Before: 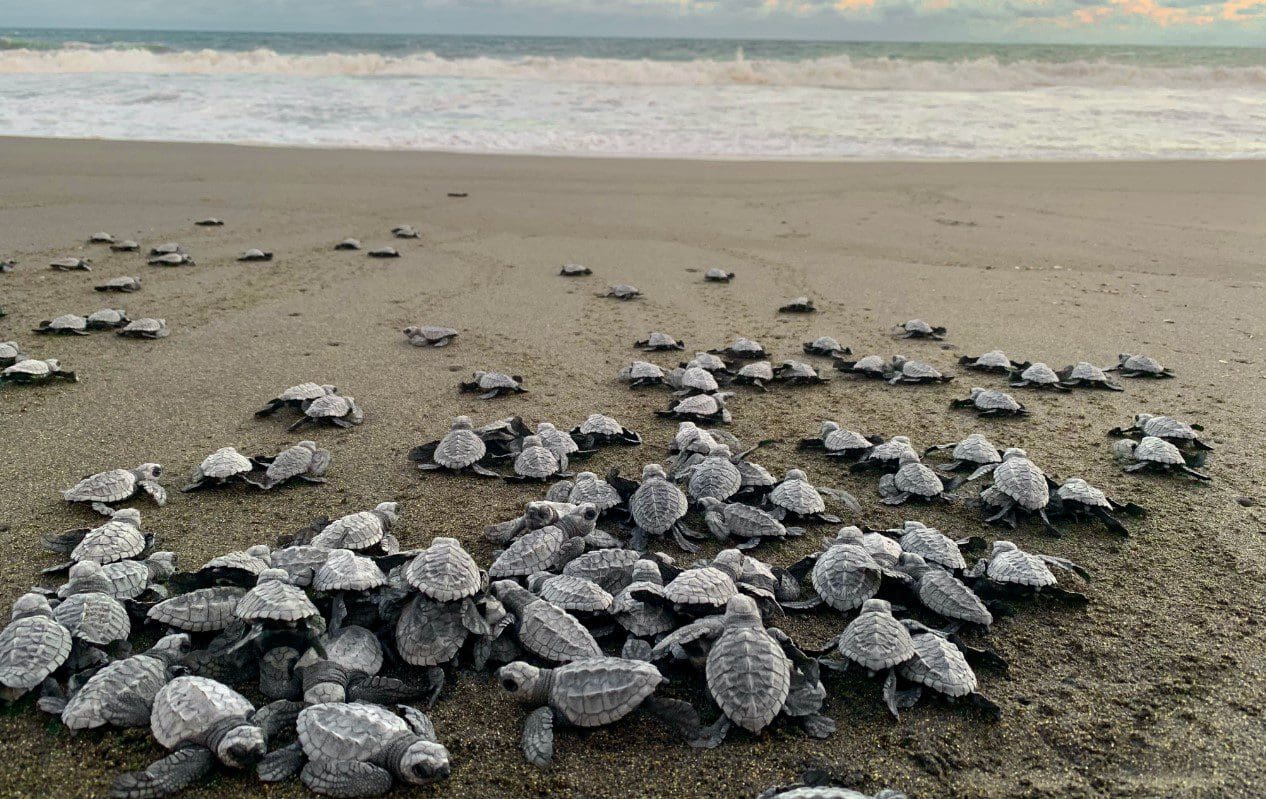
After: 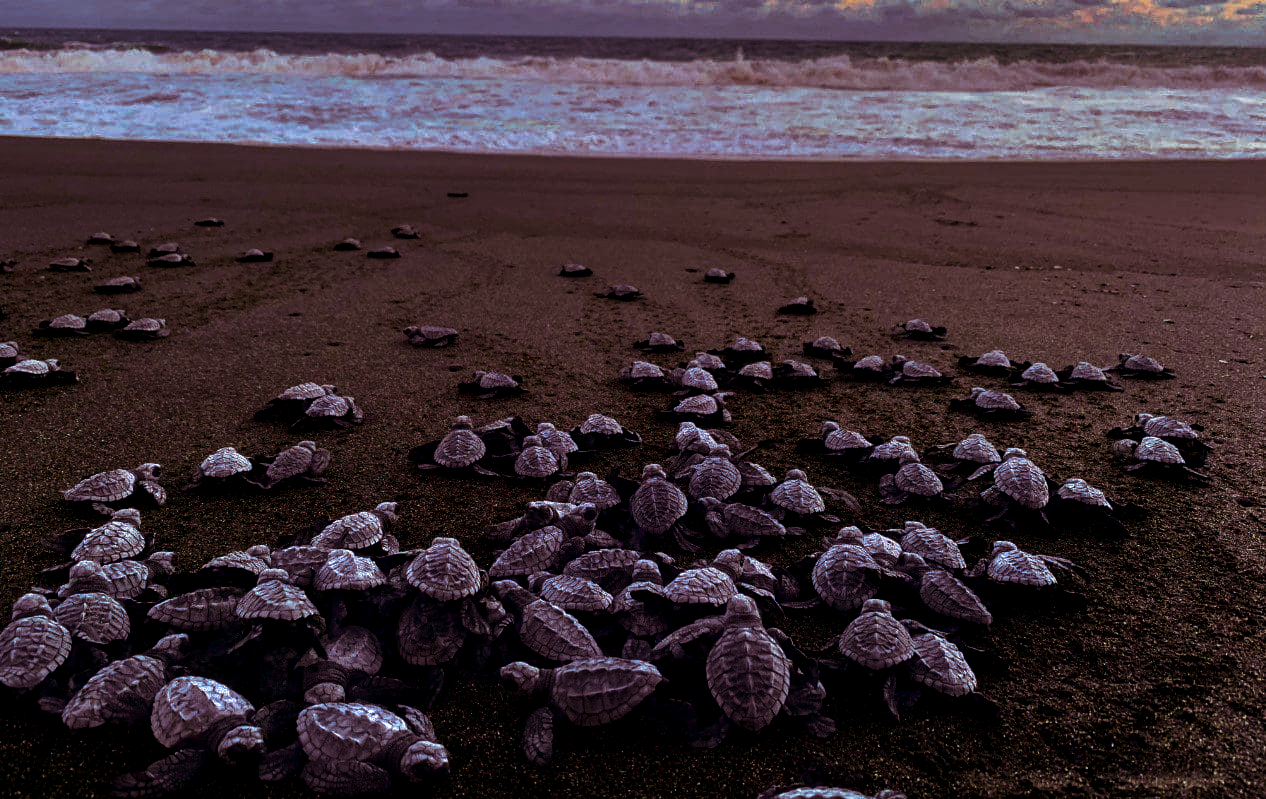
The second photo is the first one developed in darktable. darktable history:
contrast brightness saturation: brightness -1, saturation 1
local contrast: detail 130%
split-toning: shadows › saturation 0.41, highlights › saturation 0, compress 33.55%
white balance: red 0.967, blue 1.119, emerald 0.756
